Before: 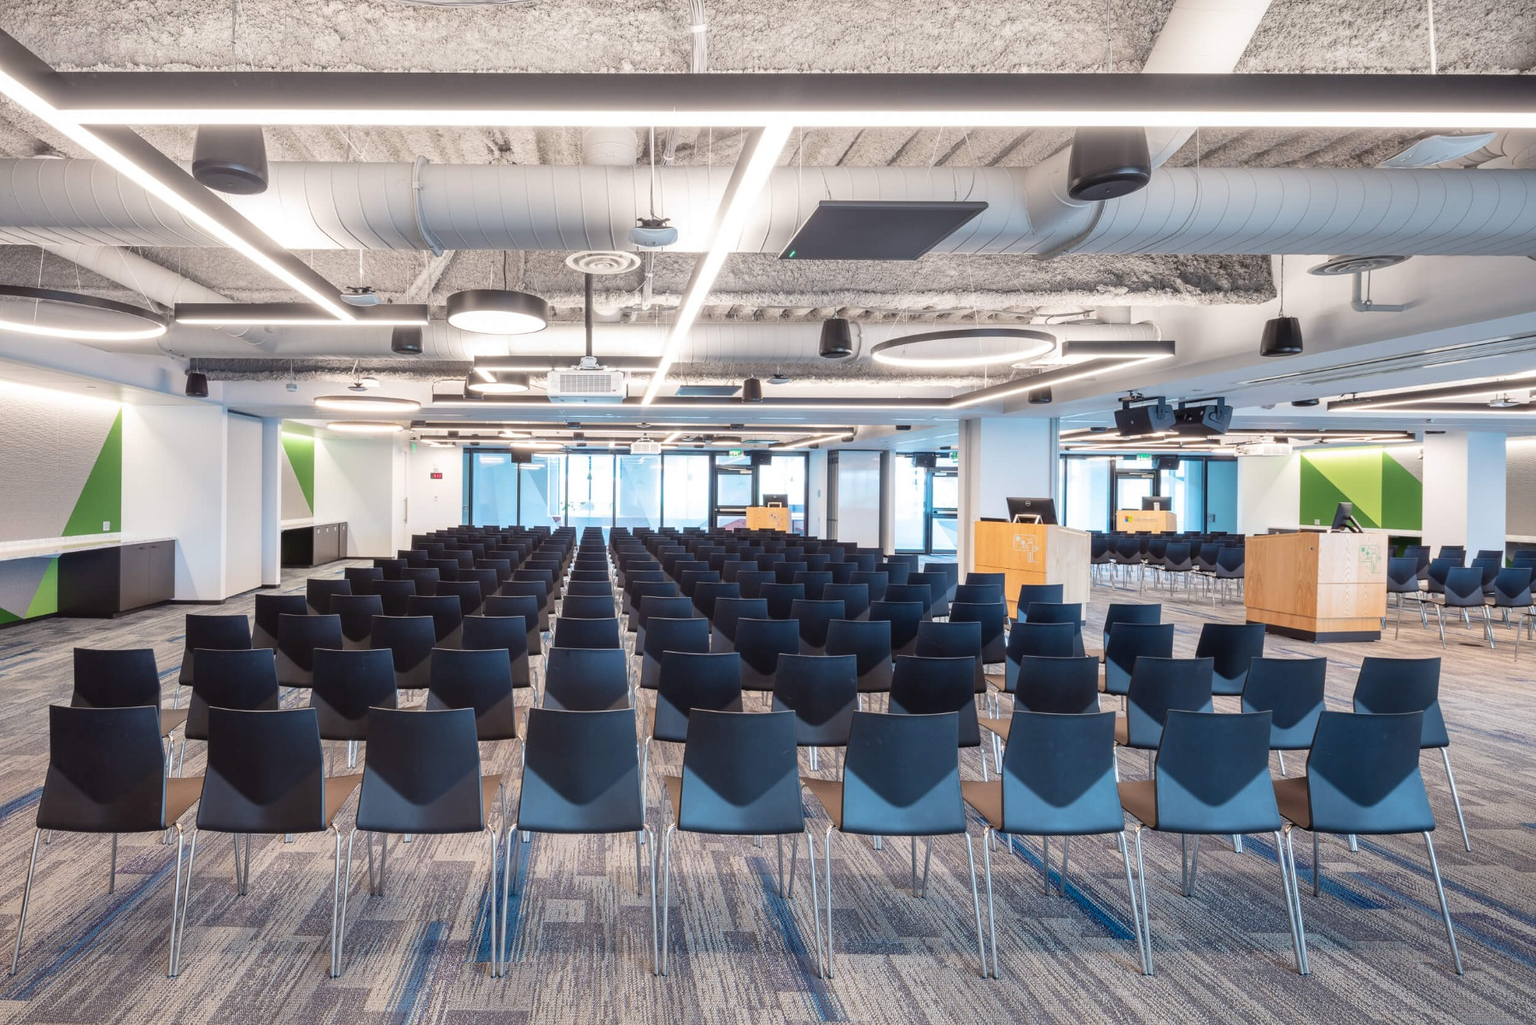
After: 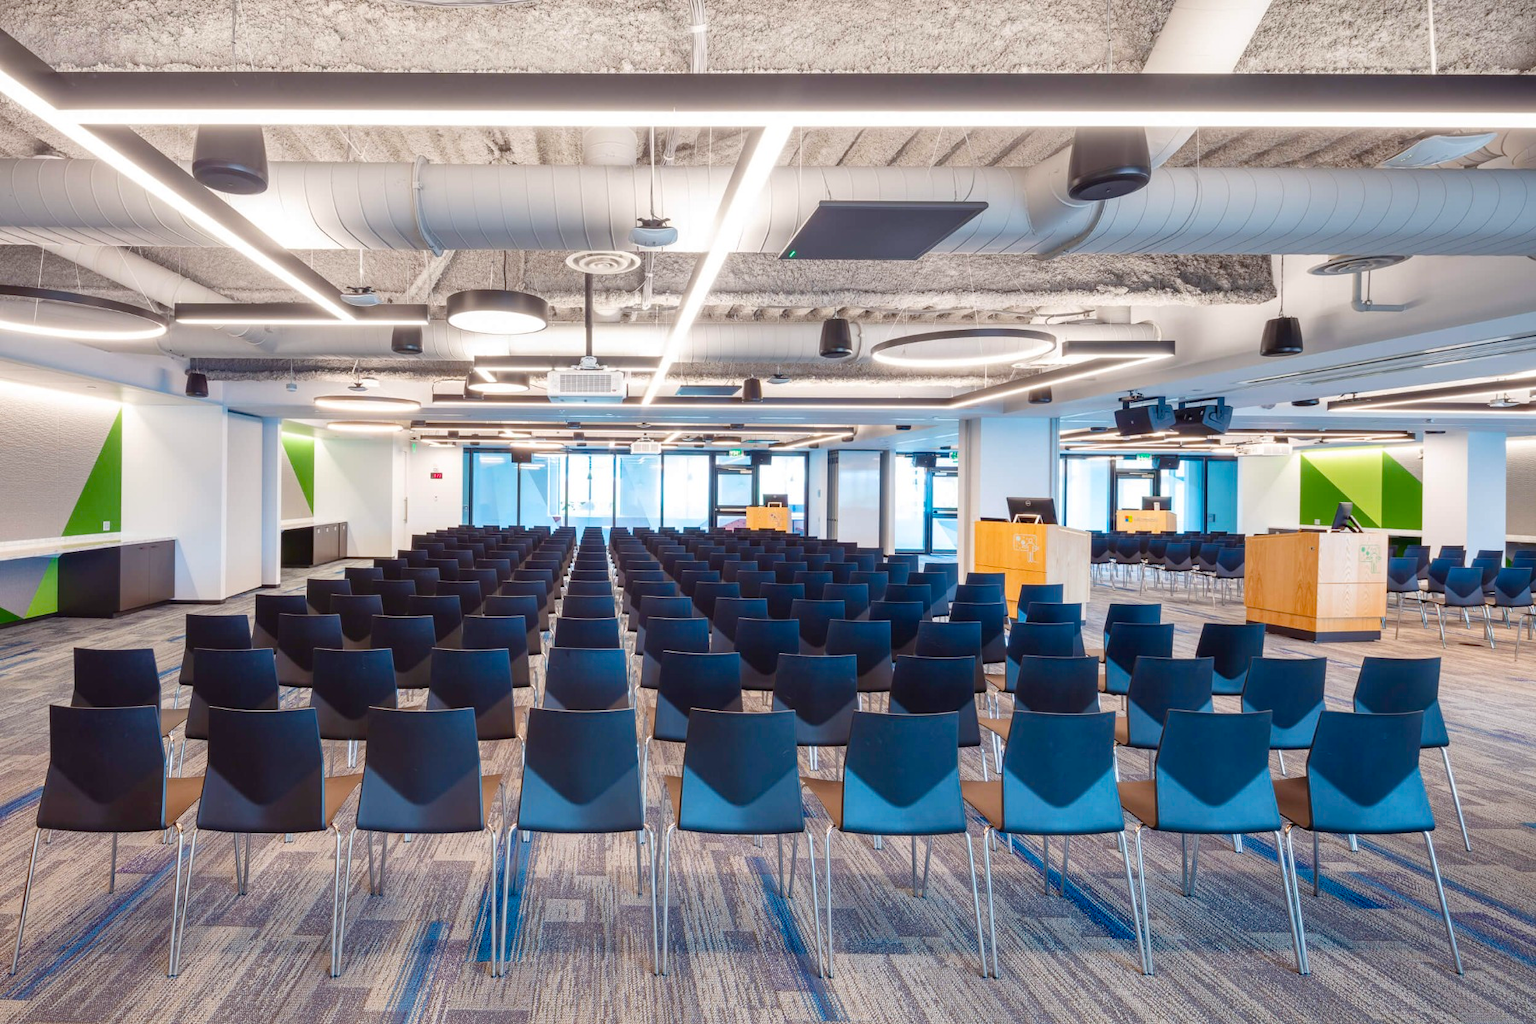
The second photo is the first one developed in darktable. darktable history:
color balance rgb: linear chroma grading › global chroma 14.376%, perceptual saturation grading › global saturation 0.903%, perceptual saturation grading › mid-tones 6.347%, perceptual saturation grading › shadows 71.39%
